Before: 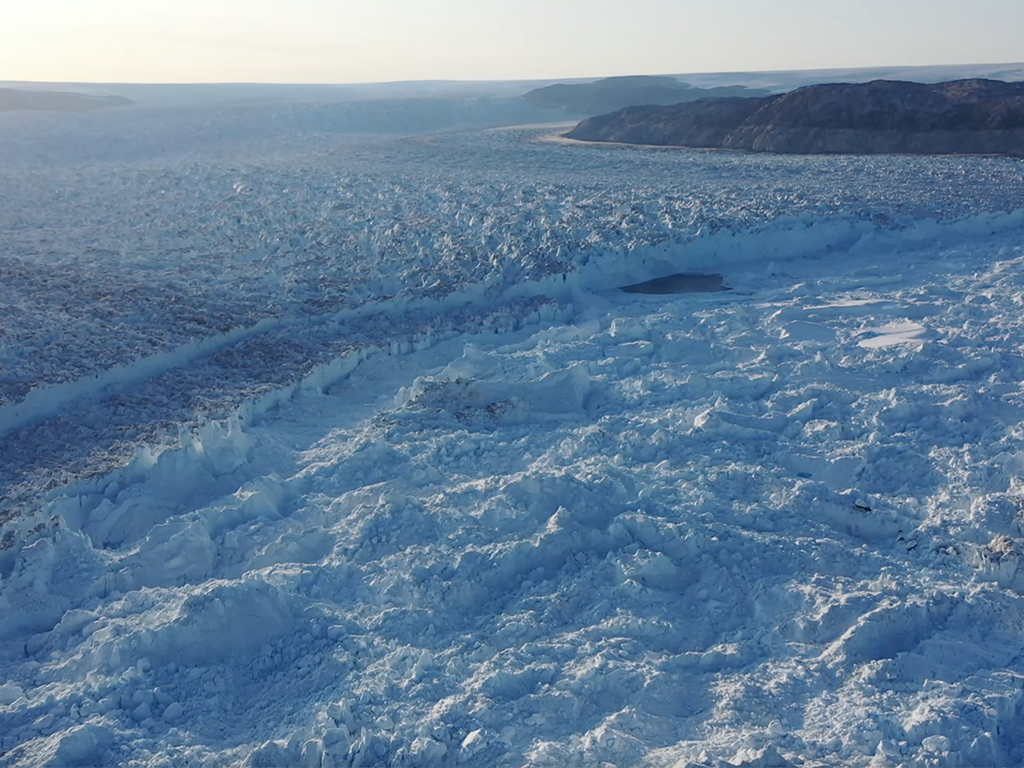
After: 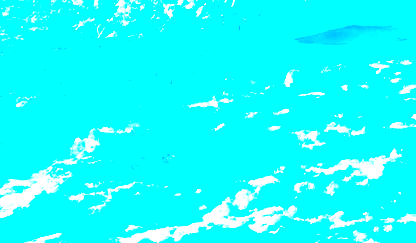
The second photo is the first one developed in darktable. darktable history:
color correction: highlights a* 1.55, highlights b* -1.84, saturation 2.43
local contrast: on, module defaults
crop: left 31.775%, top 32.458%, right 27.583%, bottom 35.822%
exposure: black level correction 0, exposure 3.92 EV, compensate highlight preservation false
